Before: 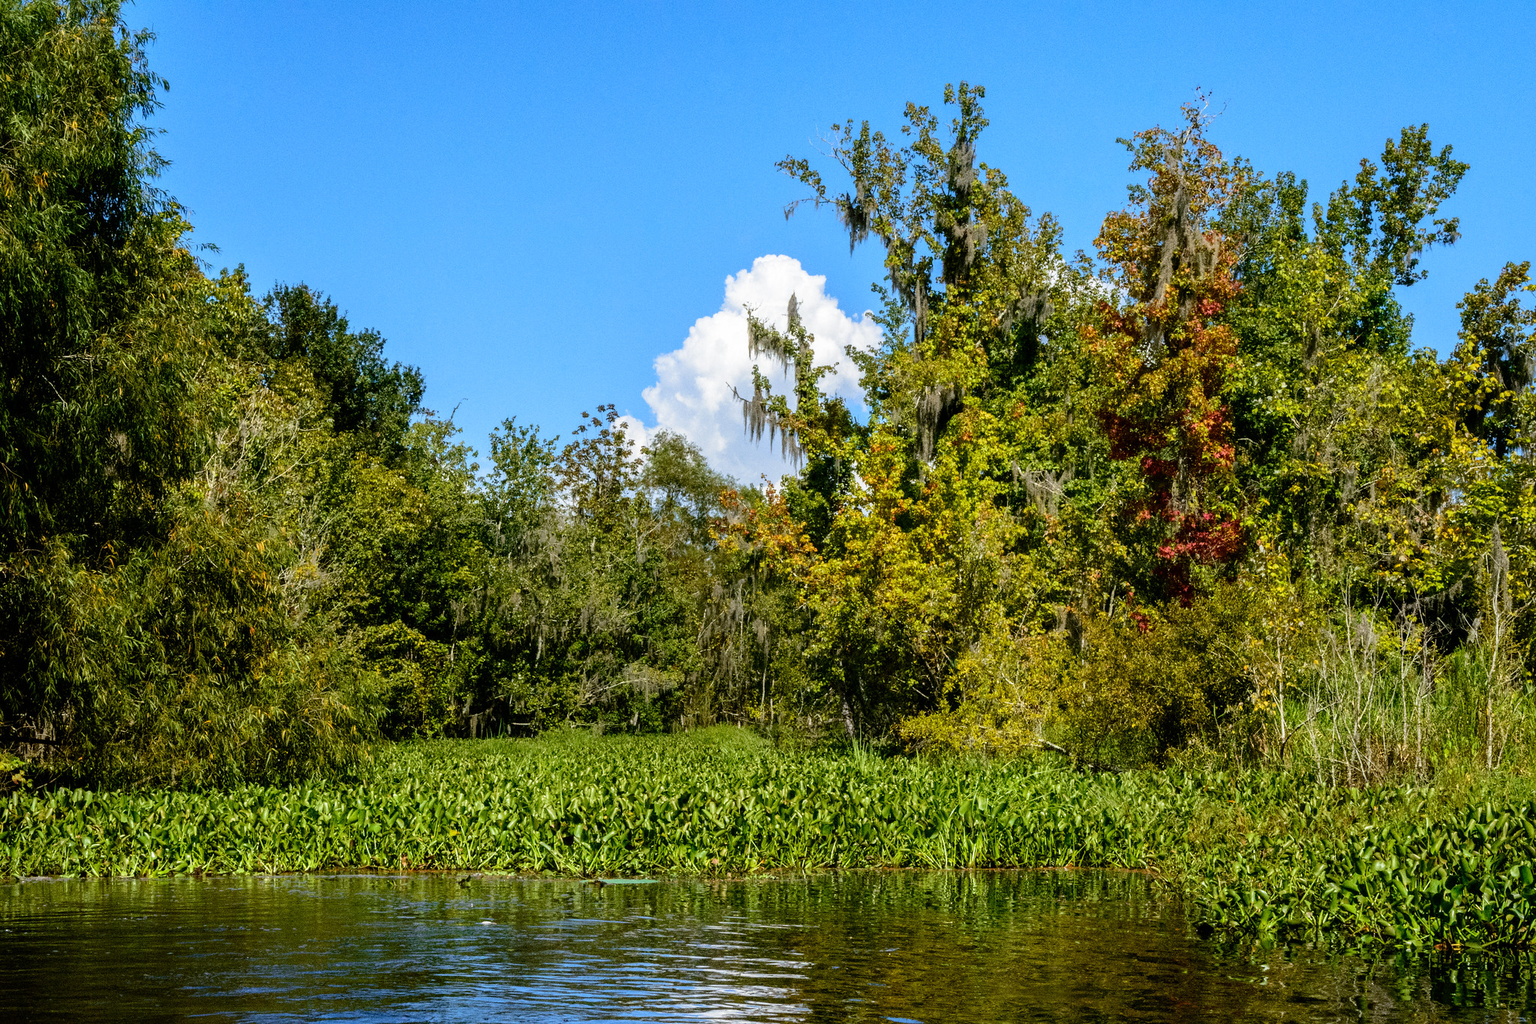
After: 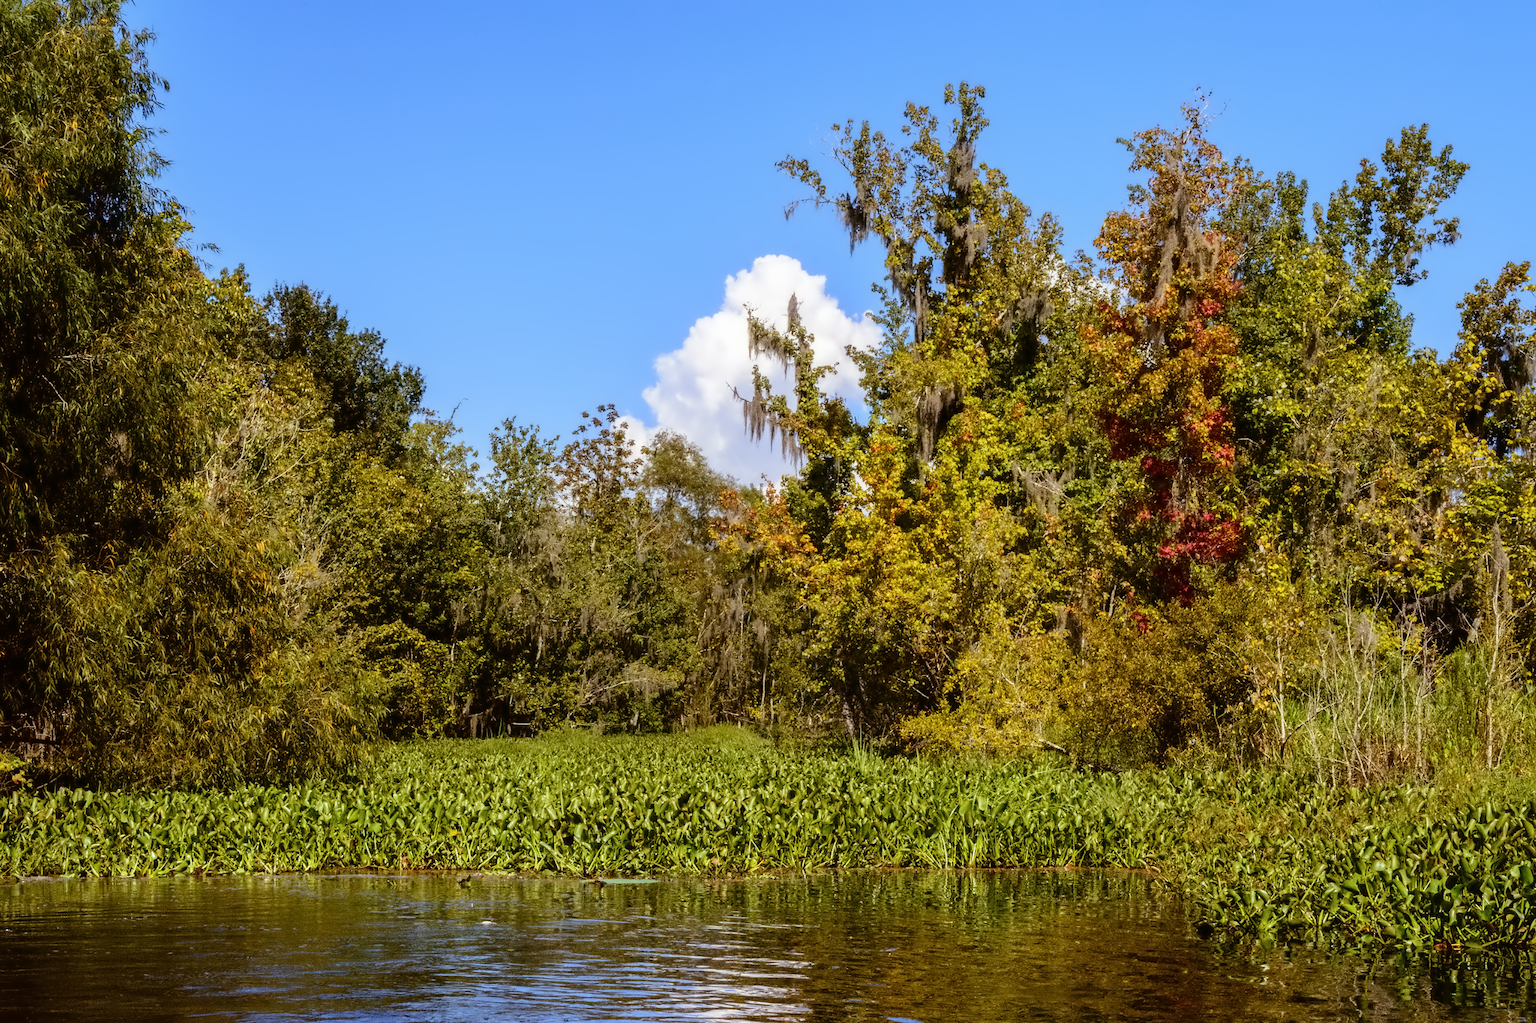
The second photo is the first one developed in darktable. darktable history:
rgb levels: mode RGB, independent channels, levels [[0, 0.474, 1], [0, 0.5, 1], [0, 0.5, 1]]
contrast equalizer: octaves 7, y [[0.5 ×6], [0.5 ×6], [0.5 ×6], [0, 0.033, 0.067, 0.1, 0.133, 0.167], [0, 0.05, 0.1, 0.15, 0.2, 0.25]]
